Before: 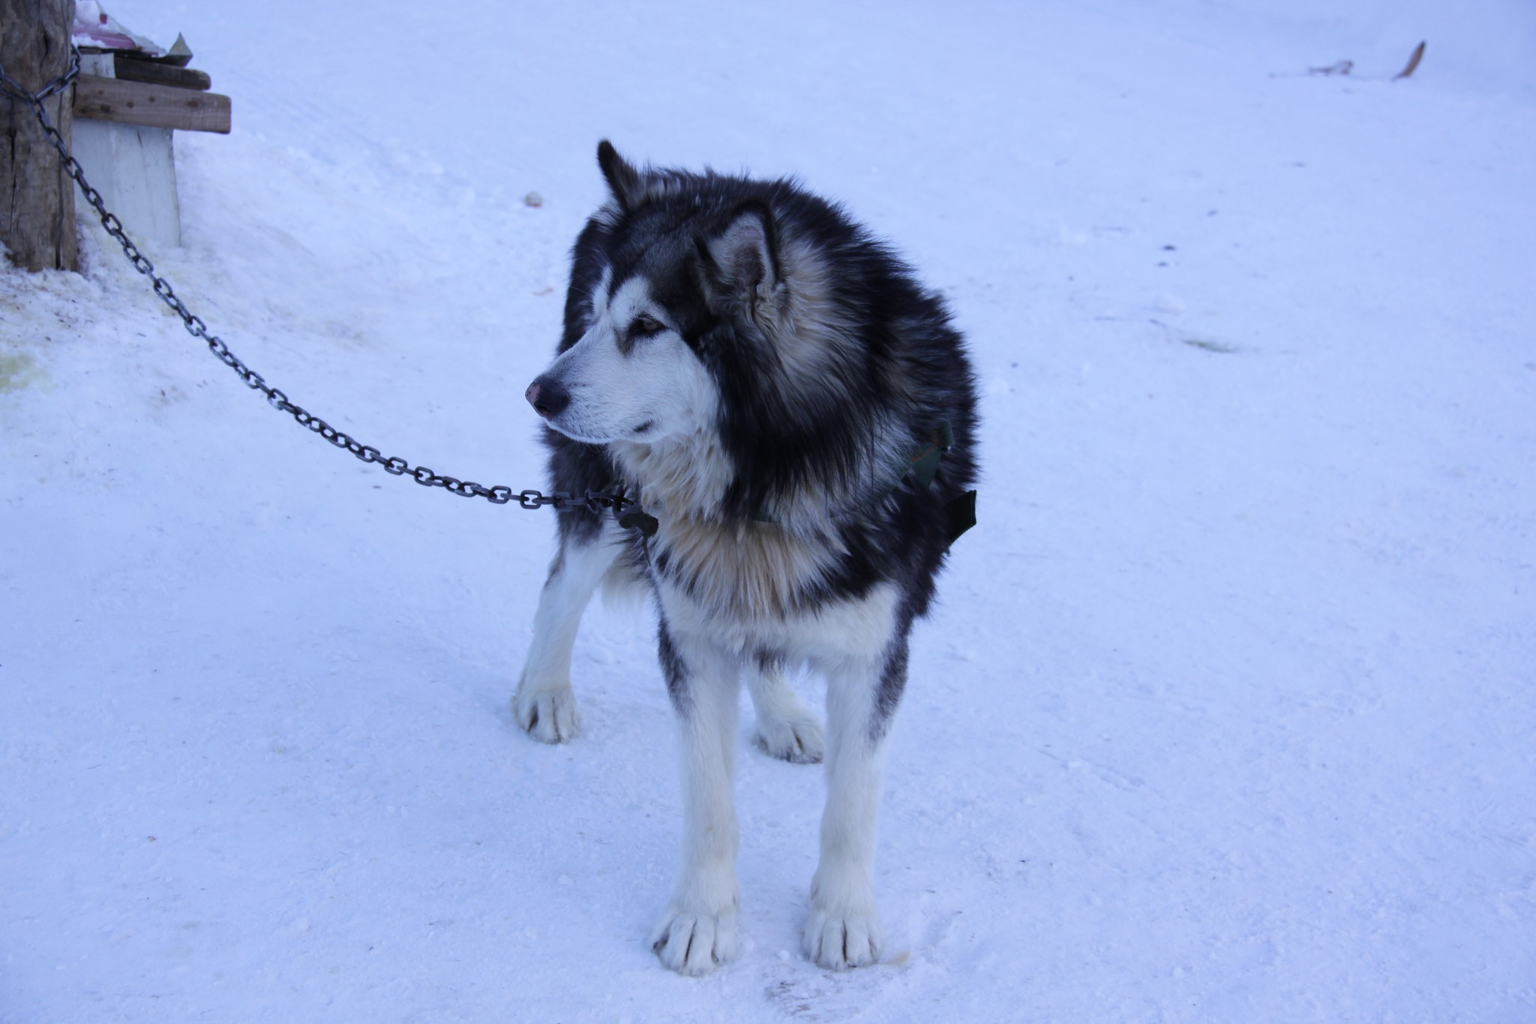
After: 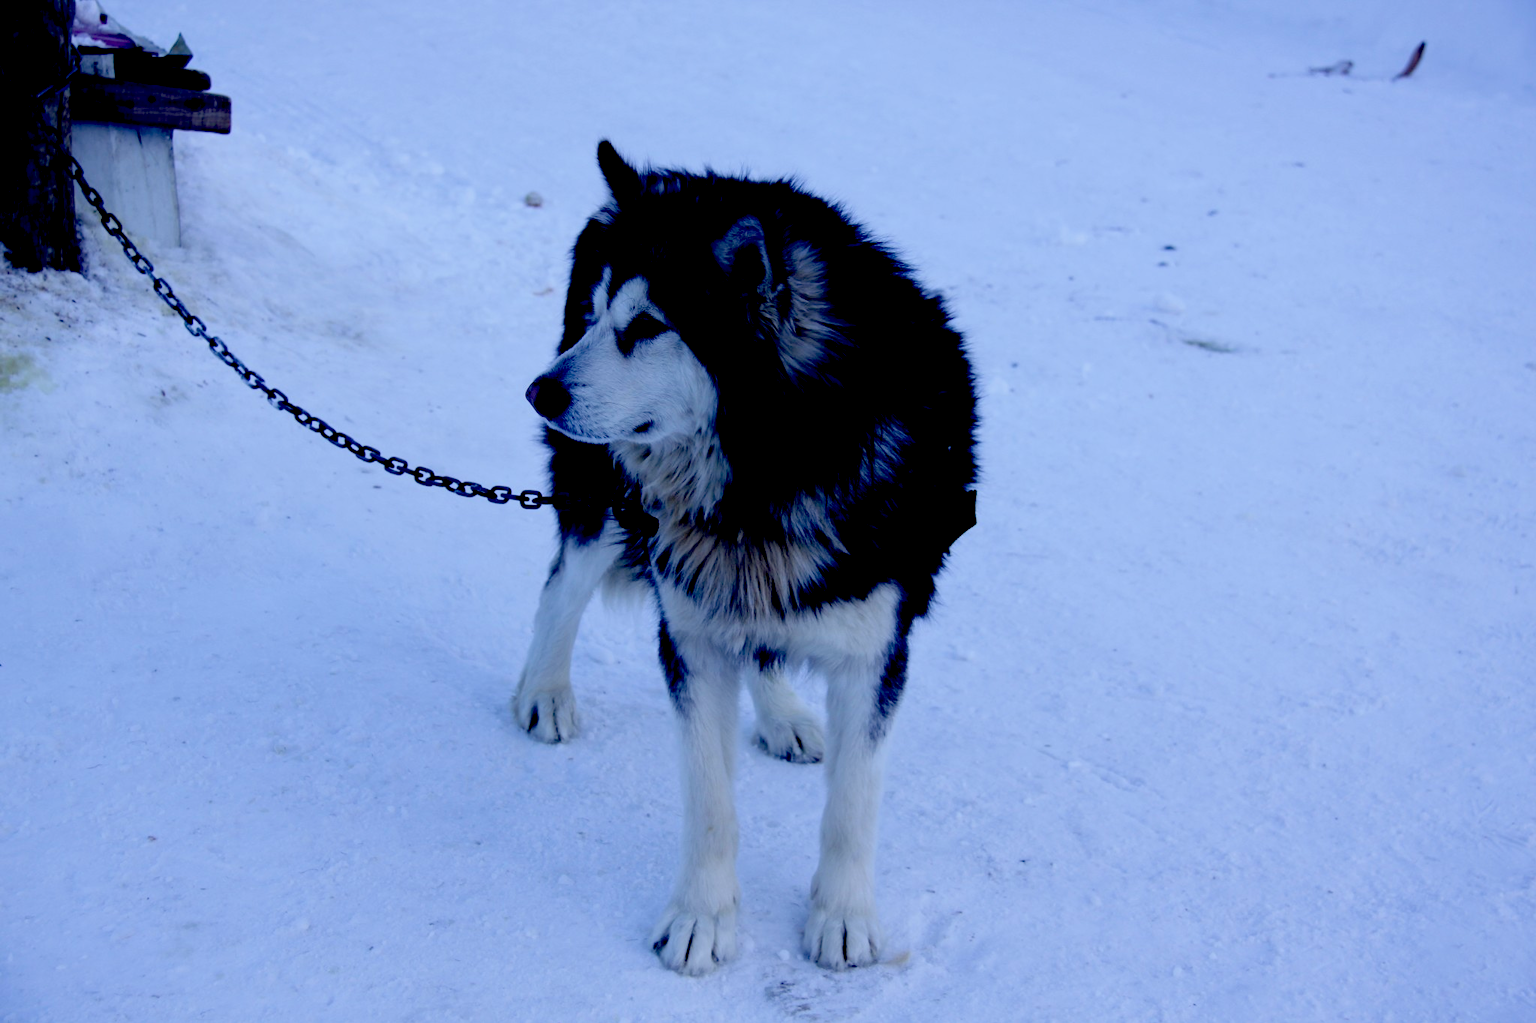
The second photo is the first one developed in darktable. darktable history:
exposure: black level correction 0.1, exposure -0.092 EV, compensate highlight preservation false
white balance: red 0.978, blue 0.999
